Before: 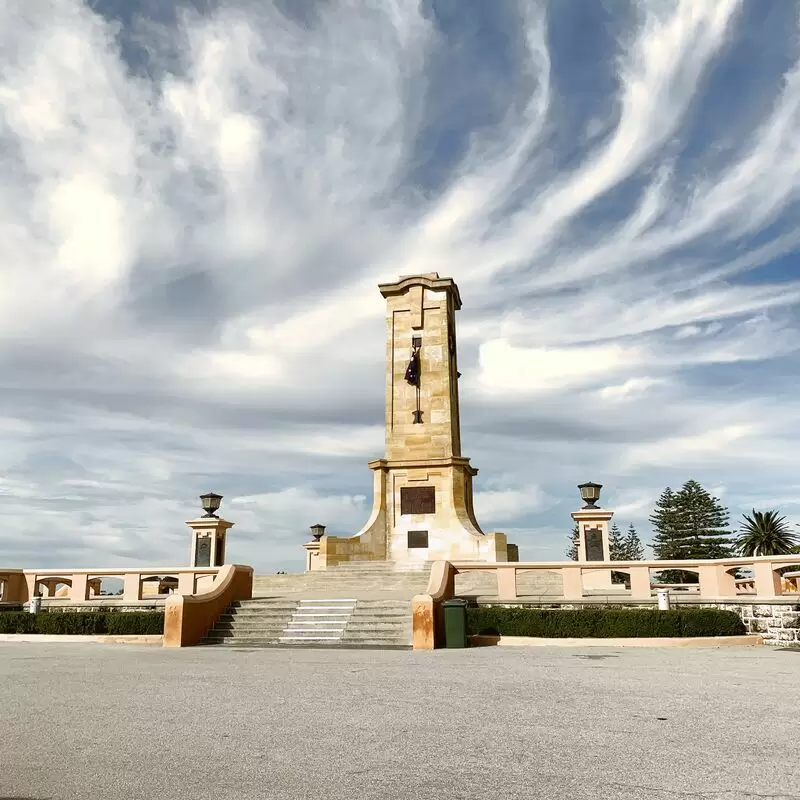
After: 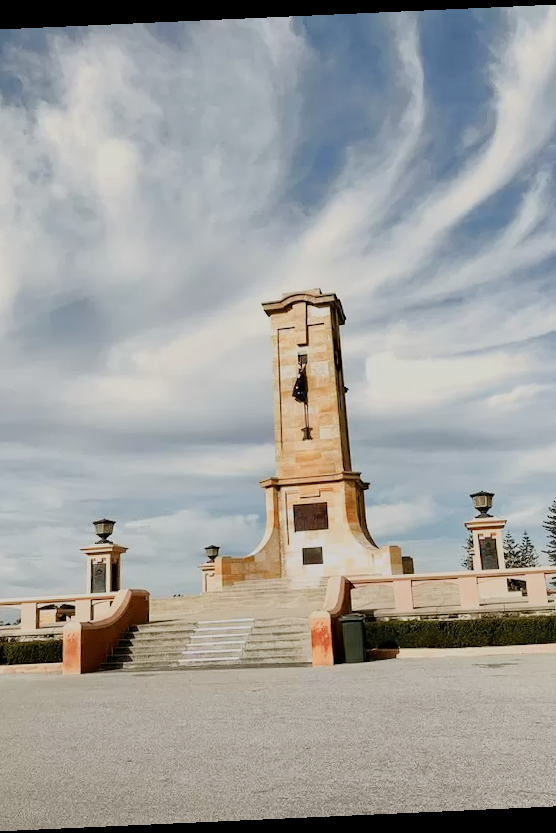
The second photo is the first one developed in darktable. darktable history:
crop and rotate: left 15.546%, right 17.787%
color zones: curves: ch1 [(0.263, 0.53) (0.376, 0.287) (0.487, 0.512) (0.748, 0.547) (1, 0.513)]; ch2 [(0.262, 0.45) (0.751, 0.477)], mix 31.98%
filmic rgb: black relative exposure -7.65 EV, white relative exposure 4.56 EV, hardness 3.61
rotate and perspective: rotation -2.56°, automatic cropping off
